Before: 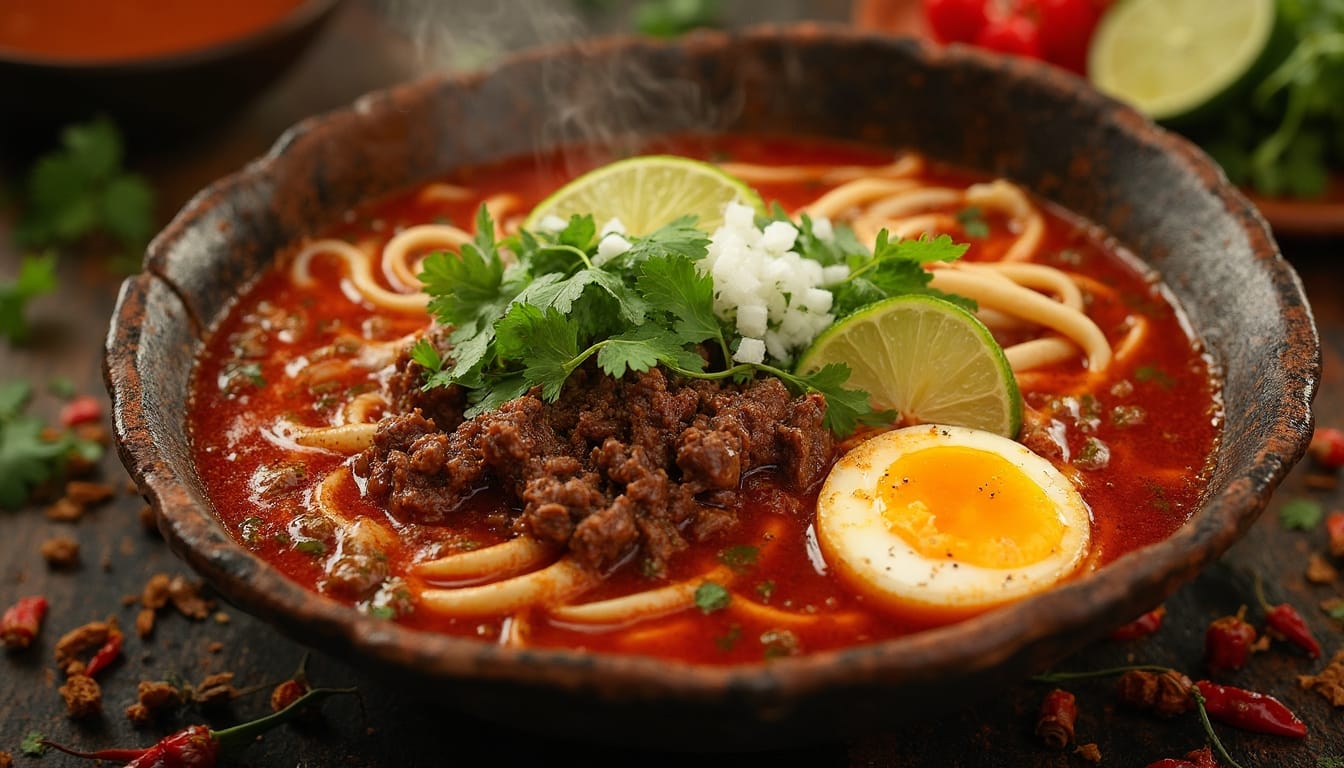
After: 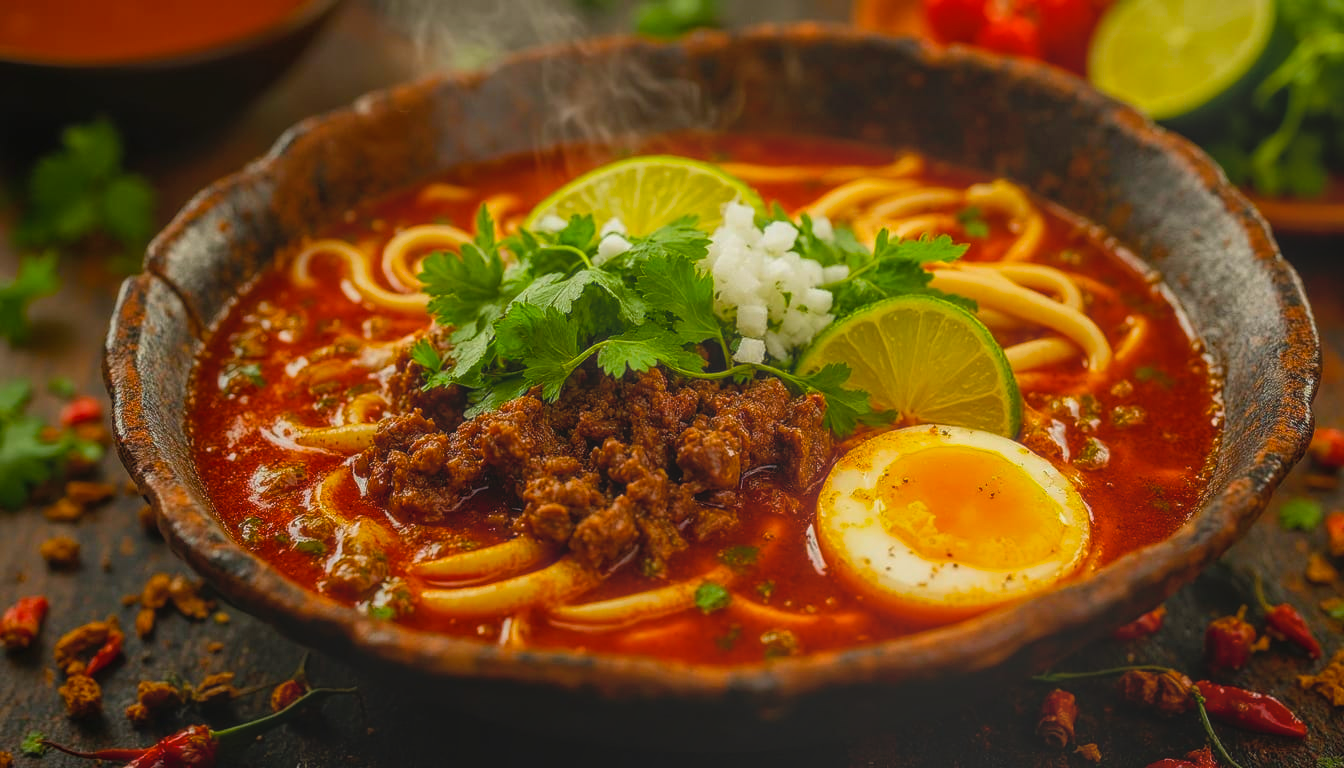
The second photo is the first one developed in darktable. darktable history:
local contrast: highlights 71%, shadows 14%, midtone range 0.195
color balance rgb: power › hue 211.88°, linear chroma grading › global chroma 14.981%, perceptual saturation grading › global saturation 25.602%, global vibrance 14.706%
